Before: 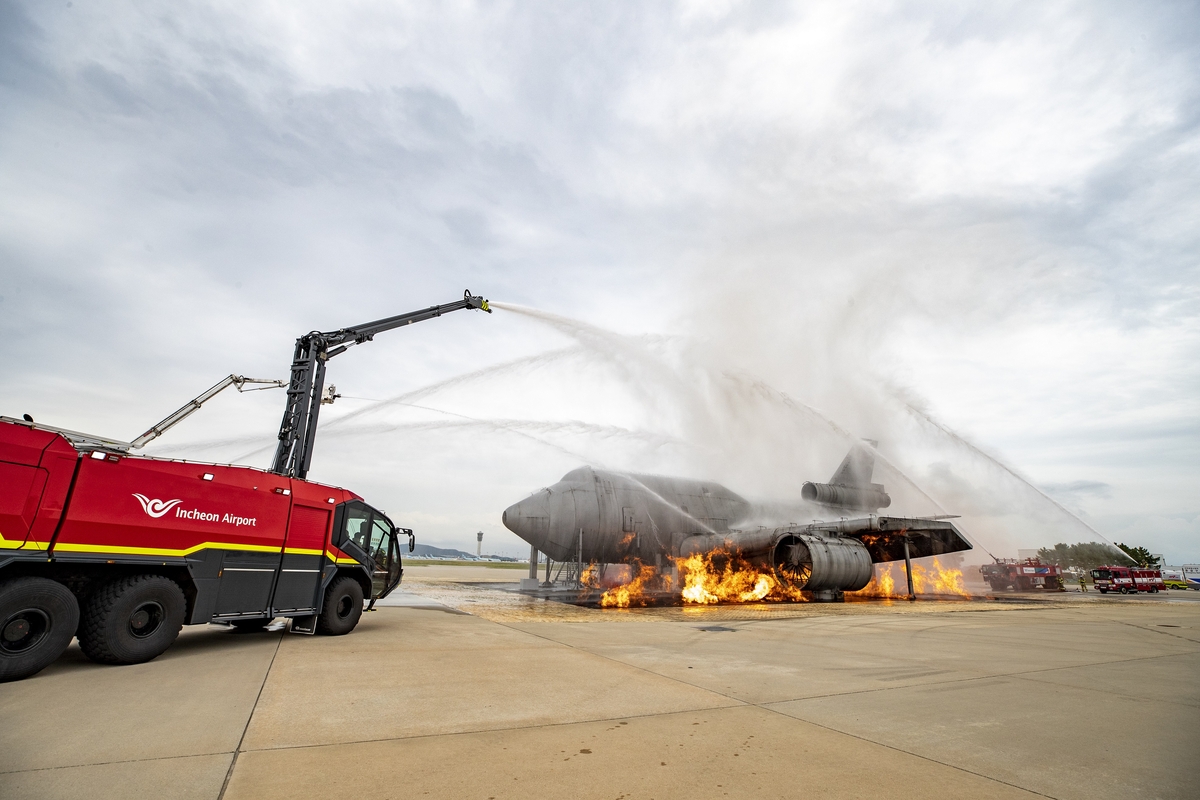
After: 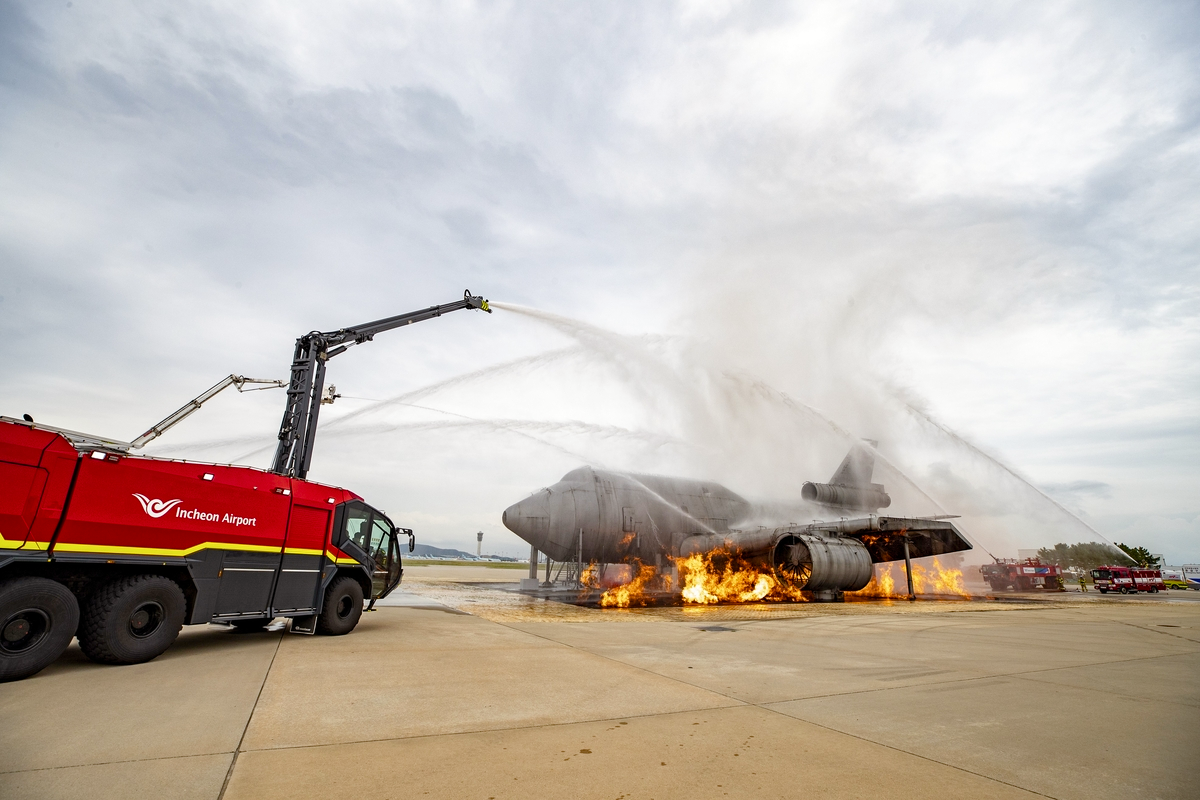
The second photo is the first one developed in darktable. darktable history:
color balance rgb: power › chroma 0.276%, power › hue 22.09°, perceptual saturation grading › global saturation 20%, perceptual saturation grading › highlights -25.817%, perceptual saturation grading › shadows 25.133%, global vibrance 9.989%
